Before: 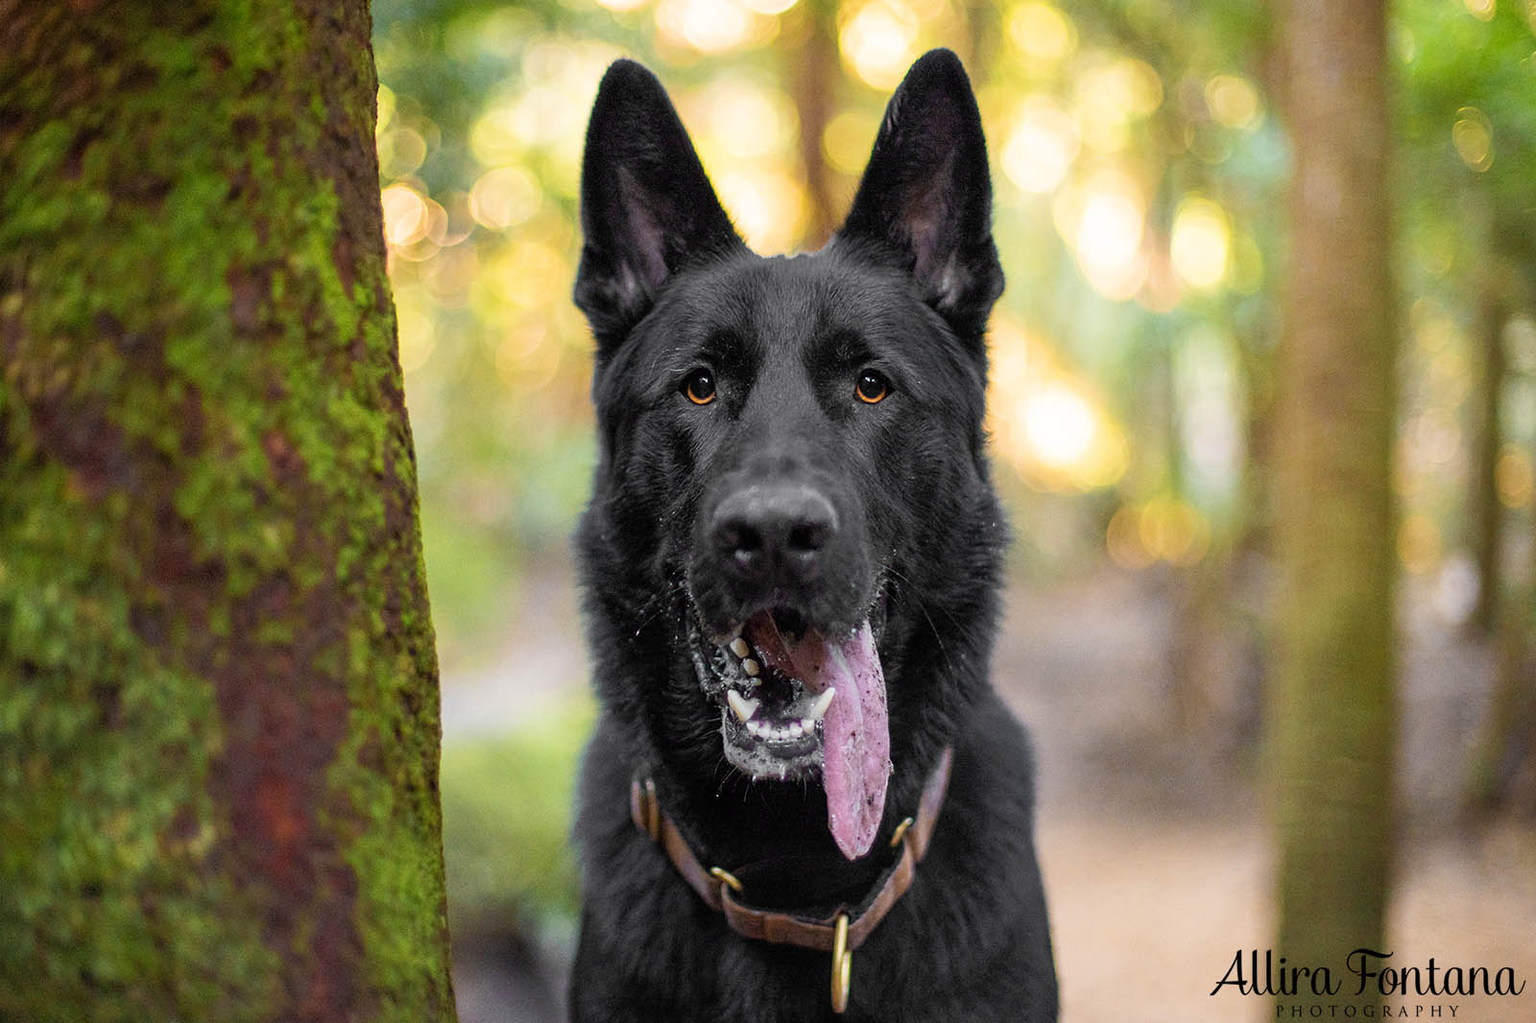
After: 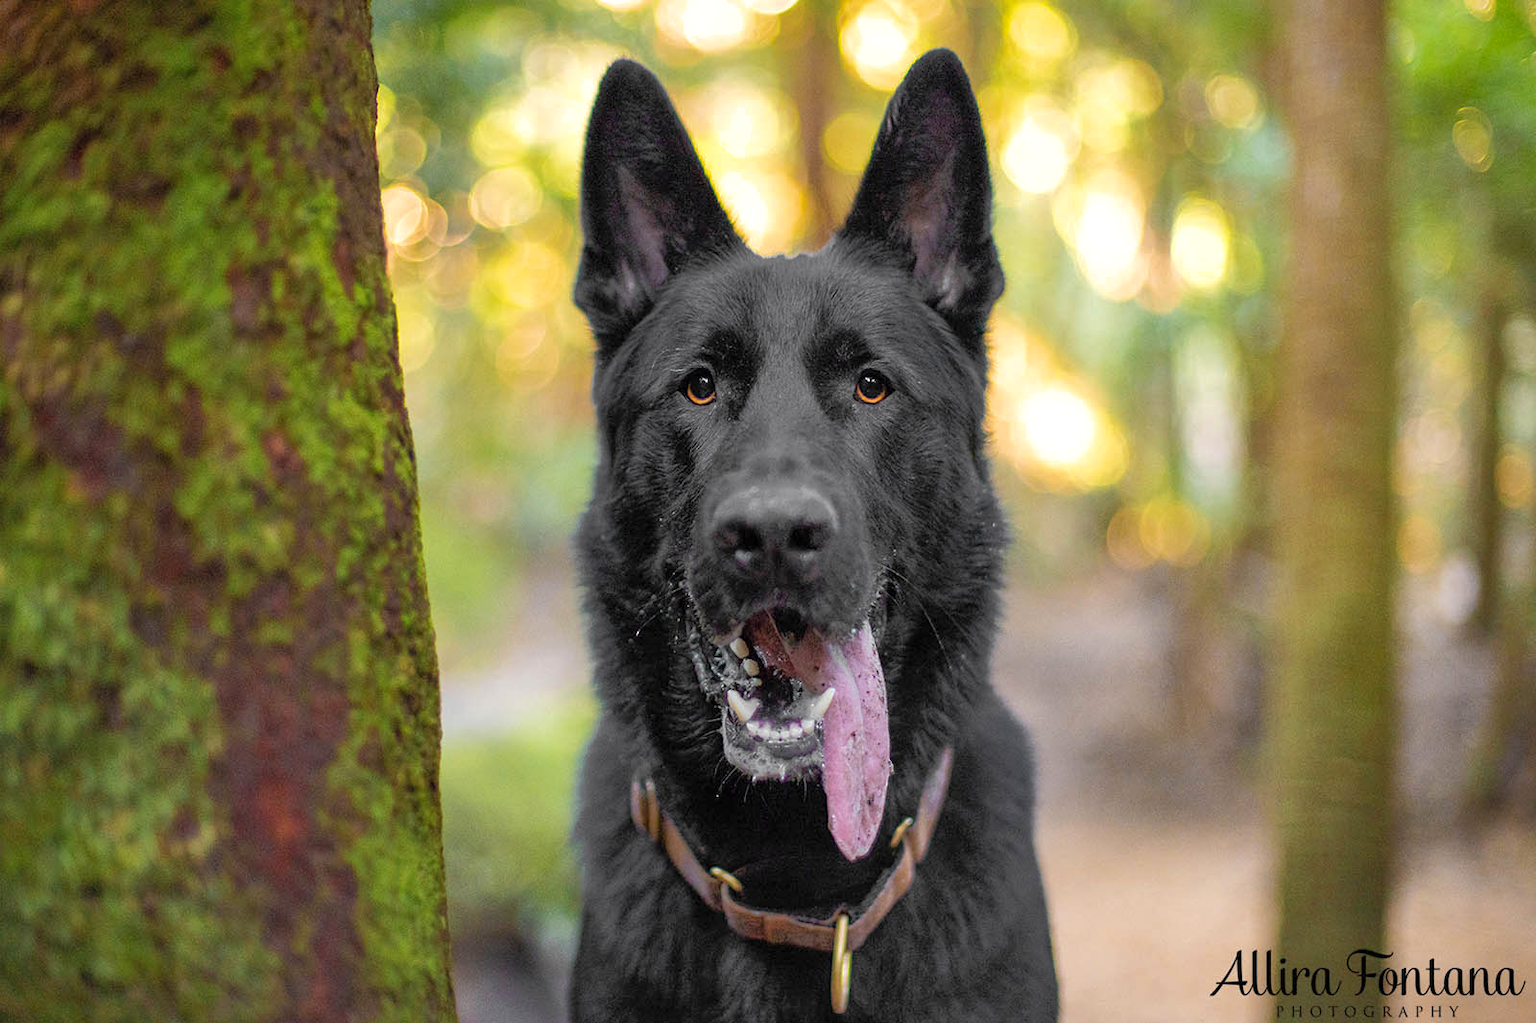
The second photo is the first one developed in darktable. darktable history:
exposure: exposure 0.123 EV, compensate highlight preservation false
shadows and highlights: on, module defaults
